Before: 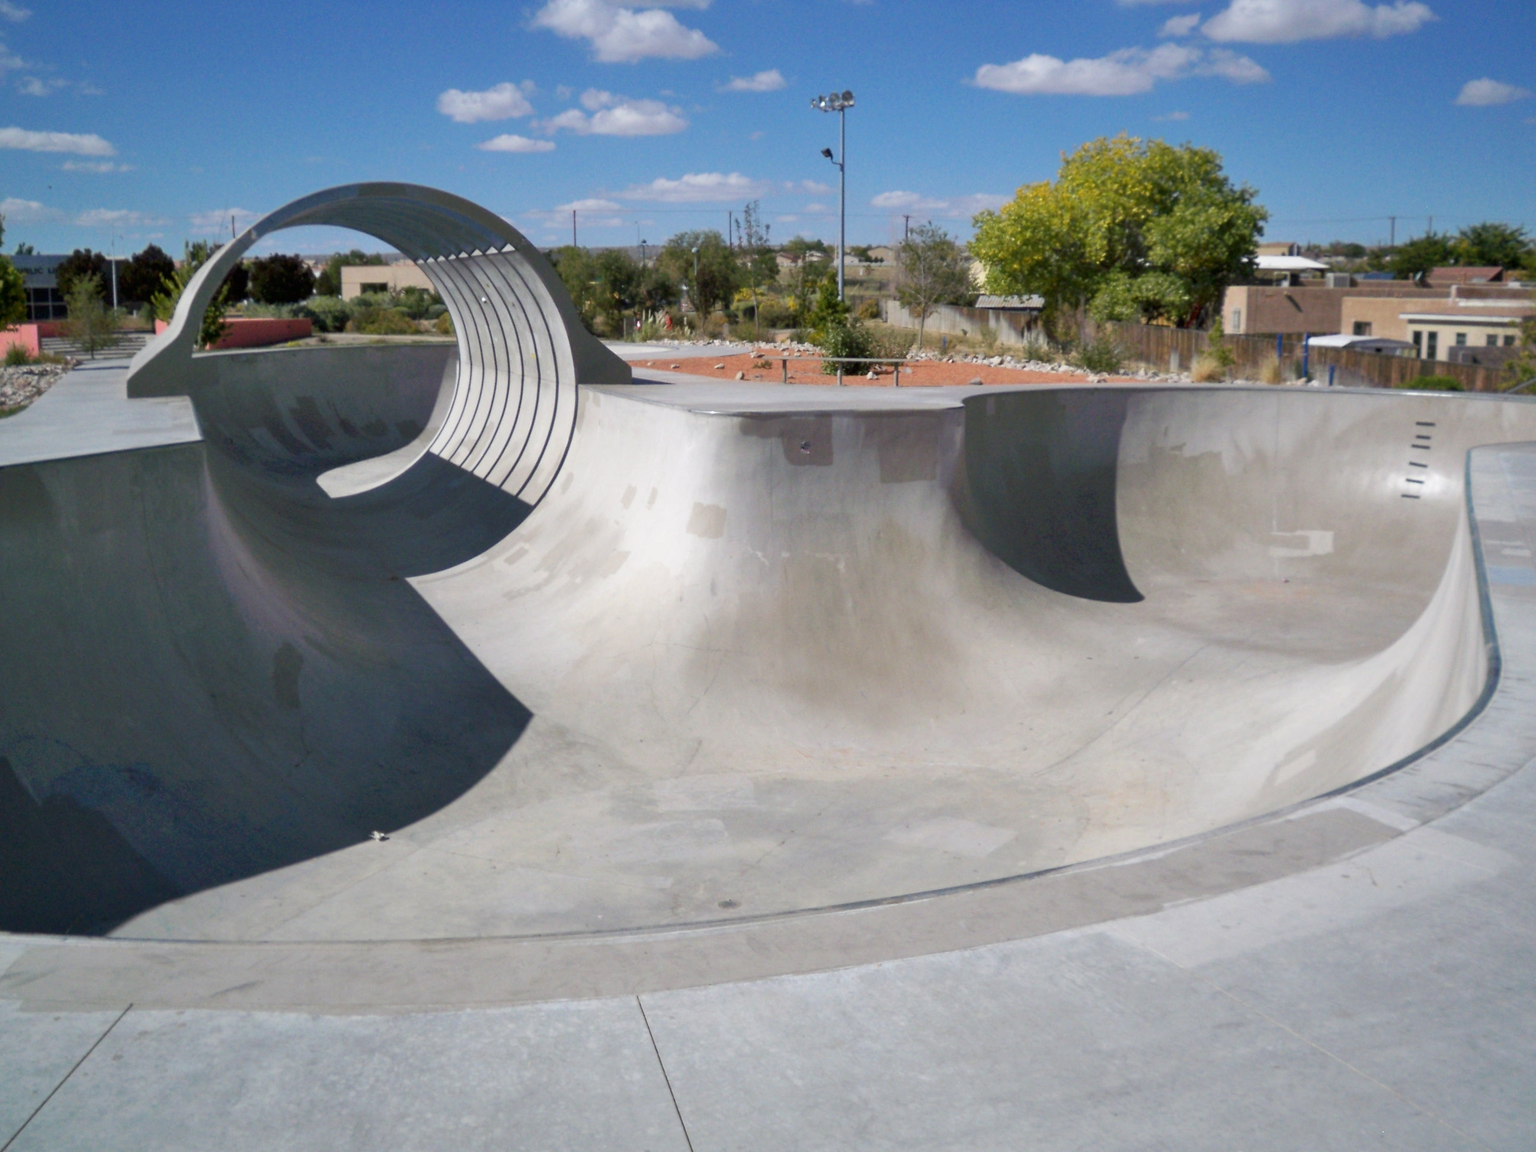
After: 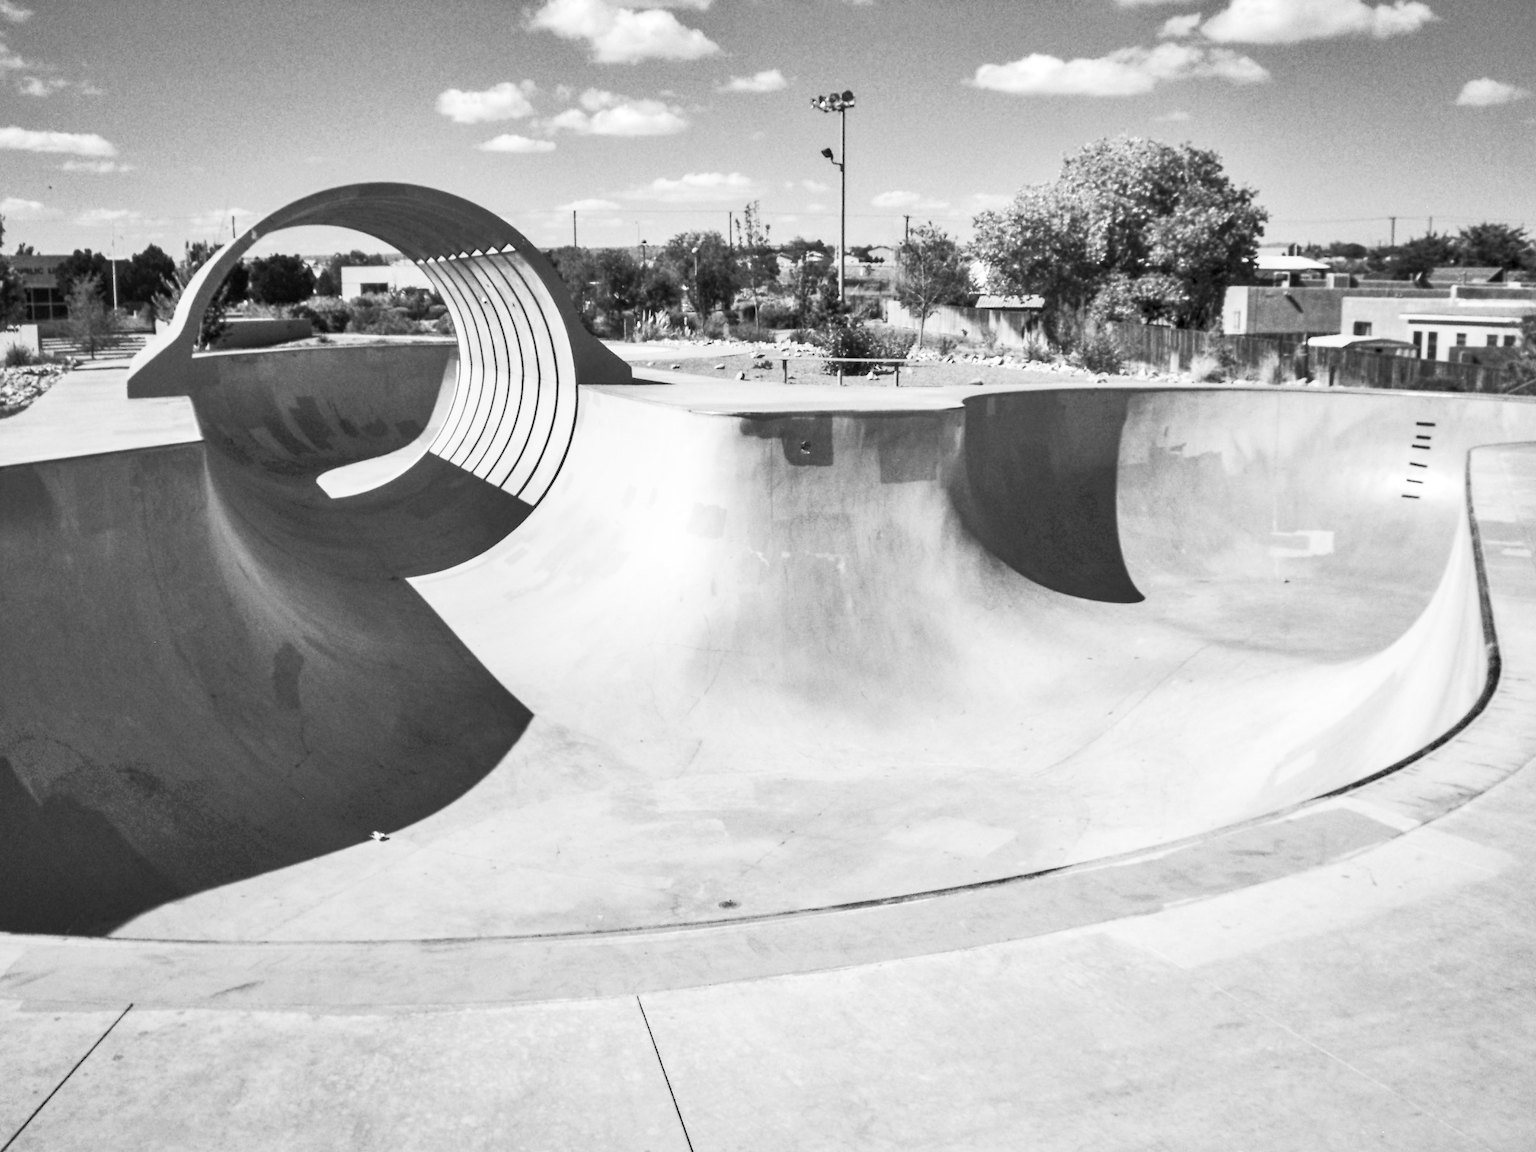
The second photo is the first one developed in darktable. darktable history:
shadows and highlights: soften with gaussian
contrast brightness saturation: contrast 0.53, brightness 0.47, saturation -1
local contrast: on, module defaults
